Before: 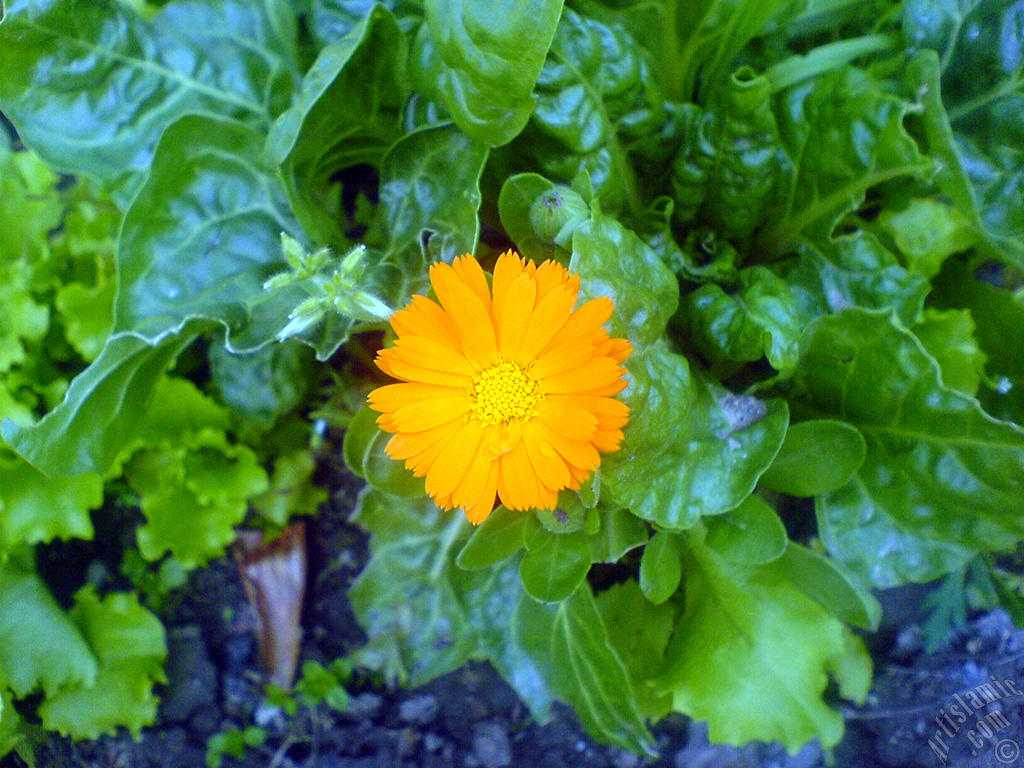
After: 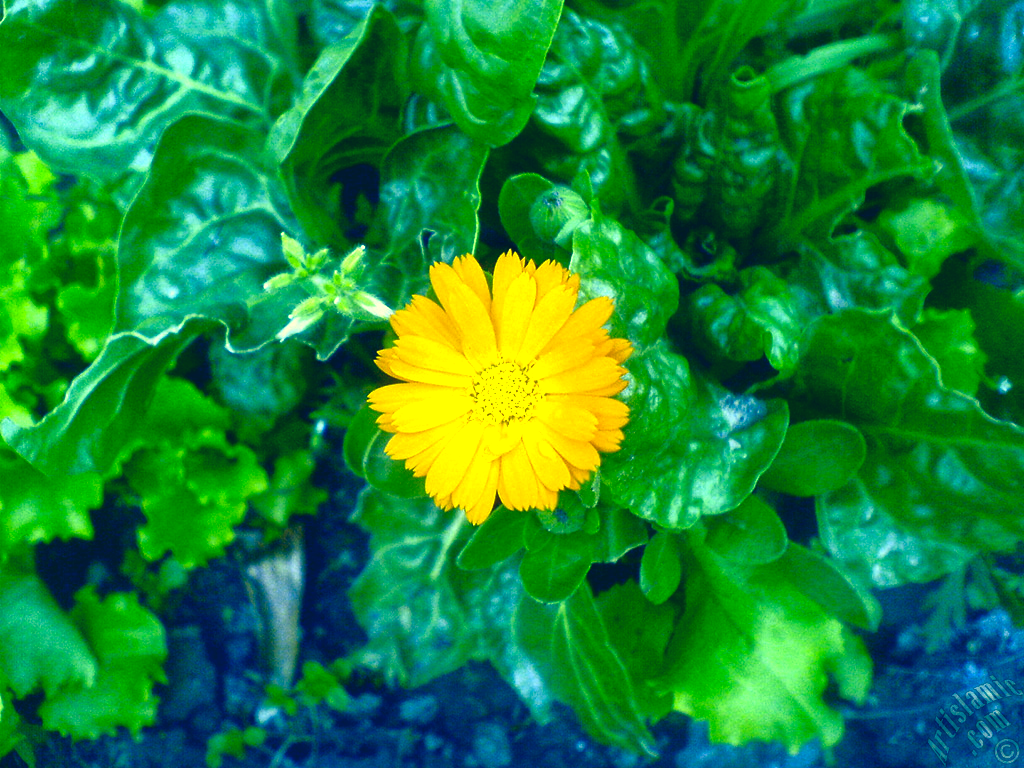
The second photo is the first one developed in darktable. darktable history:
color correction: highlights a* -16.13, highlights b* 39.65, shadows a* -39.49, shadows b* -26.59
local contrast: mode bilateral grid, contrast 20, coarseness 50, detail 149%, midtone range 0.2
tone equalizer: -8 EV 0.001 EV, -7 EV -0.003 EV, -6 EV 0.004 EV, -5 EV -0.055 EV, -4 EV -0.132 EV, -3 EV -0.148 EV, -2 EV 0.261 EV, -1 EV 0.71 EV, +0 EV 0.47 EV, edges refinement/feathering 500, mask exposure compensation -1.57 EV, preserve details no
